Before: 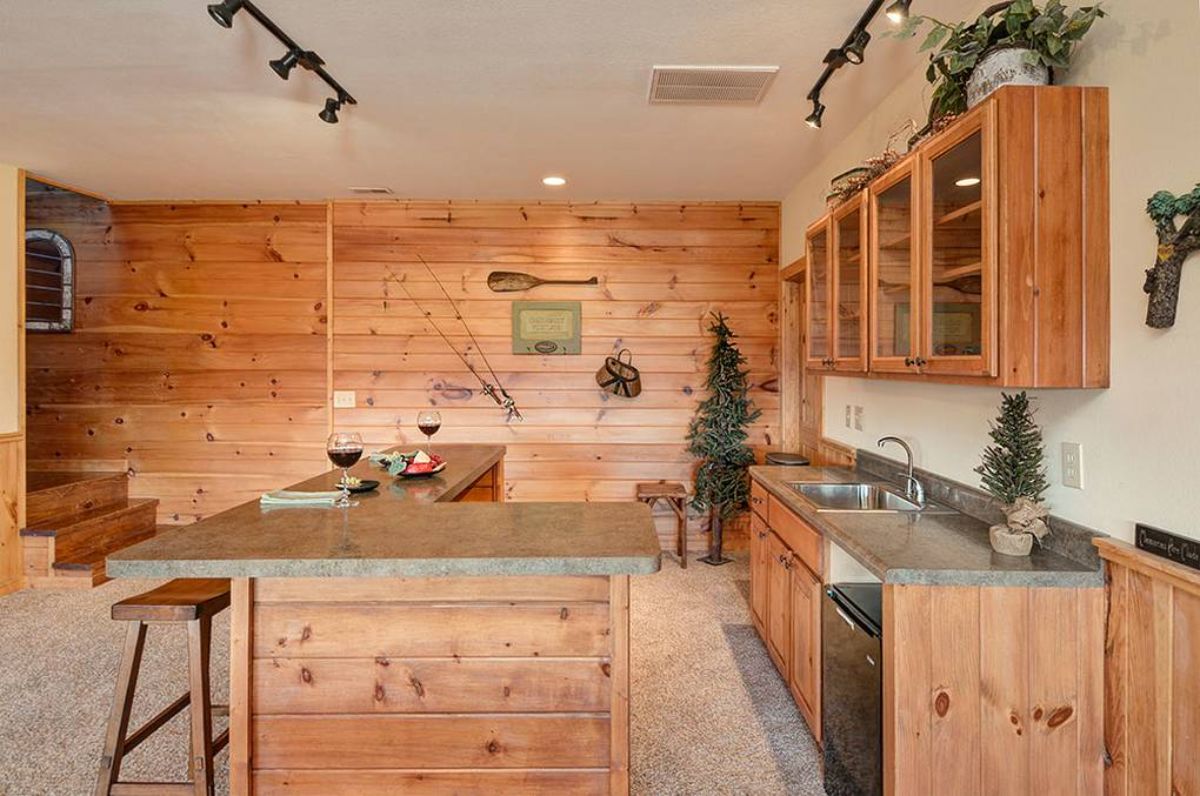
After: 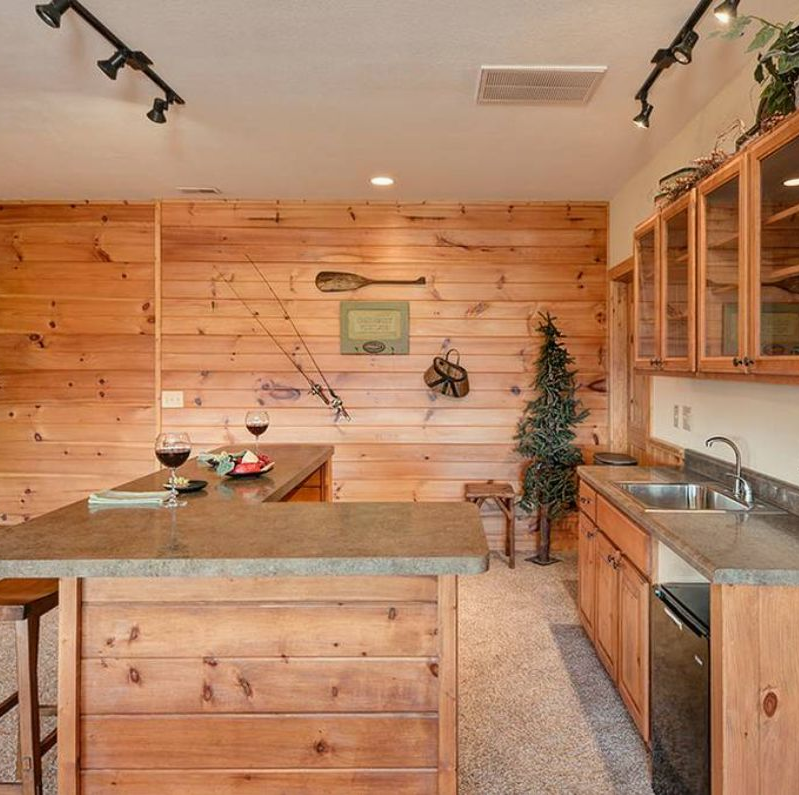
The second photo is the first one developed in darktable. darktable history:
crop and rotate: left 14.41%, right 18.953%
exposure: exposure -0.07 EV, compensate highlight preservation false
